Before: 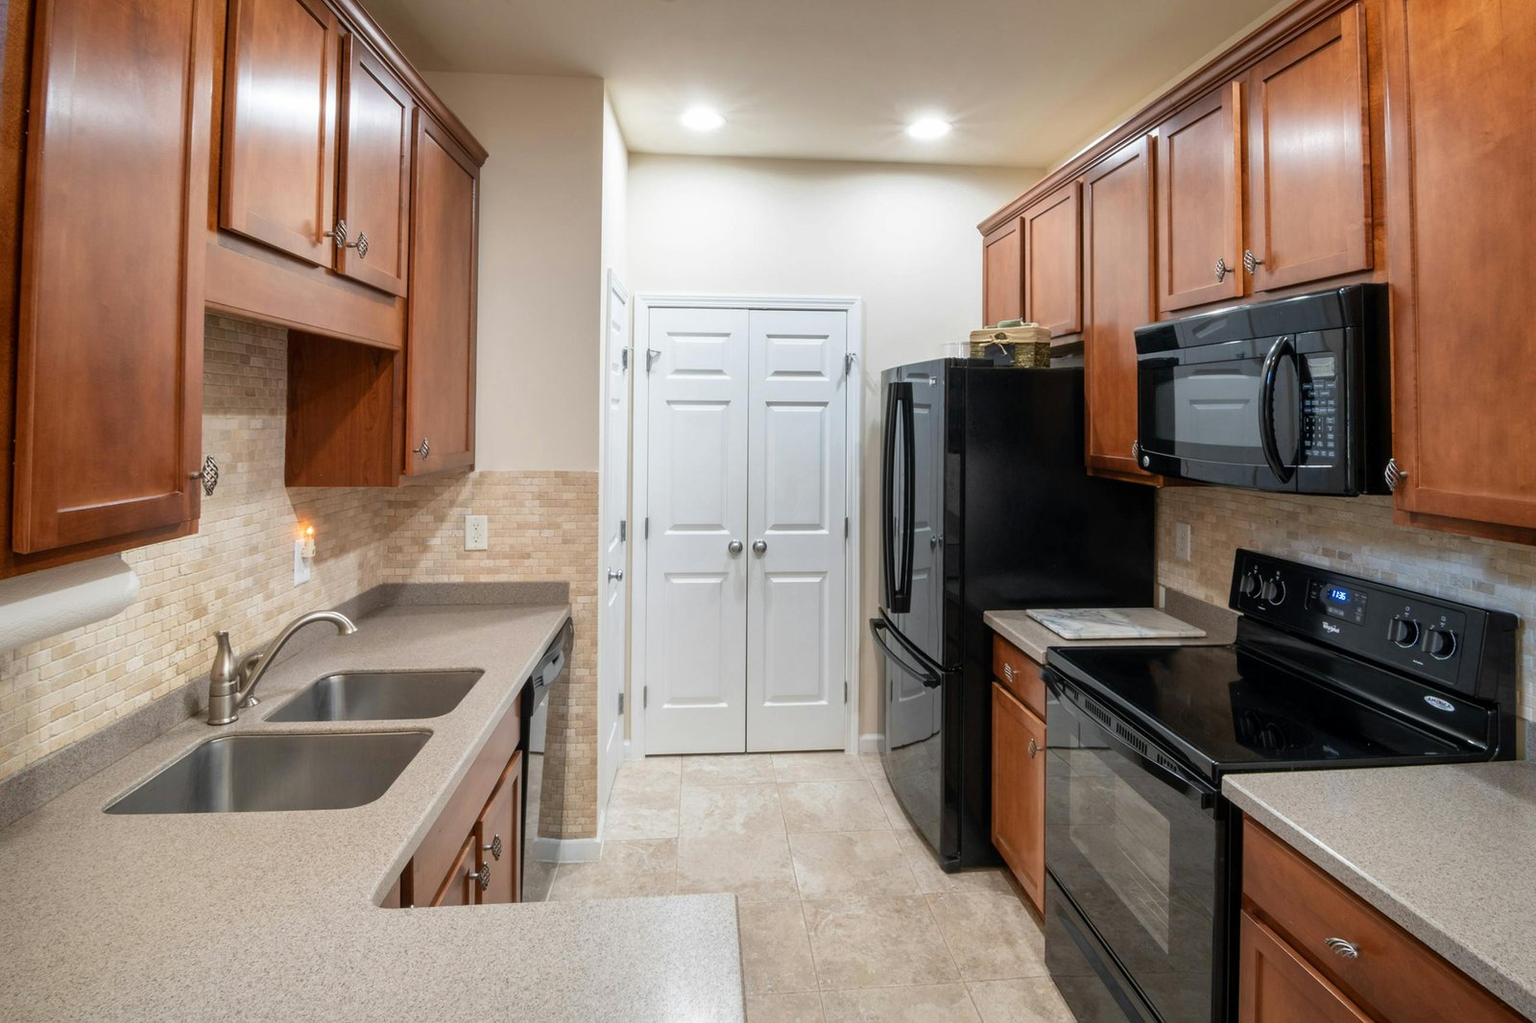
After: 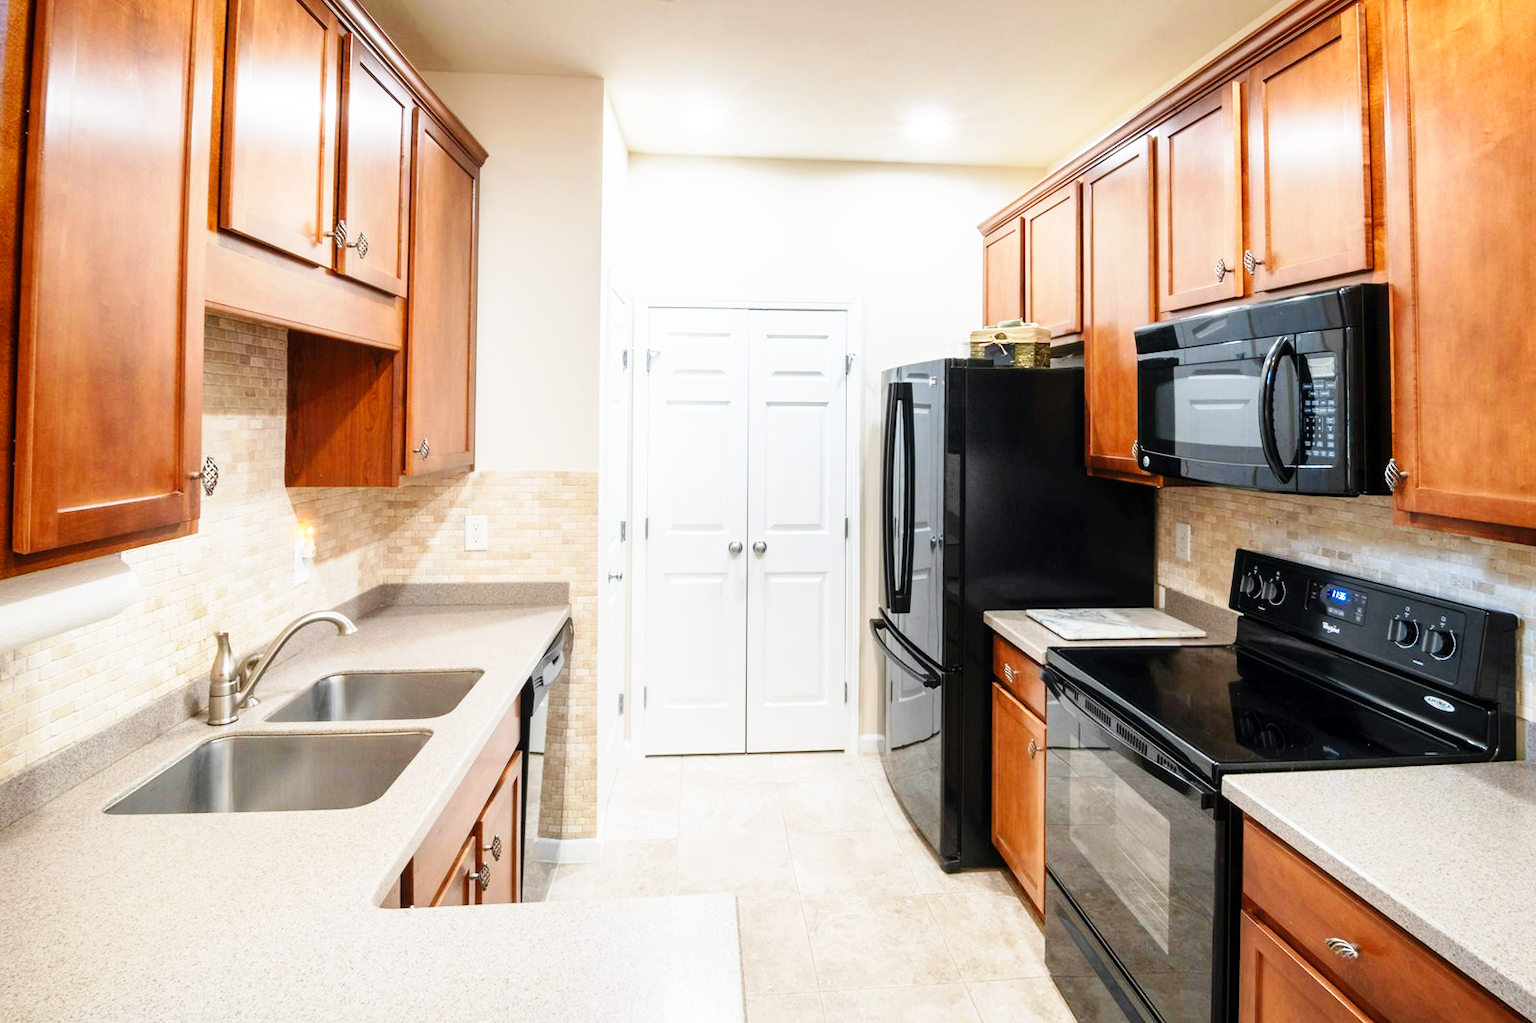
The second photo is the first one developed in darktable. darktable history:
base curve: curves: ch0 [(0, 0) (0.018, 0.026) (0.143, 0.37) (0.33, 0.731) (0.458, 0.853) (0.735, 0.965) (0.905, 0.986) (1, 1)], preserve colors none
